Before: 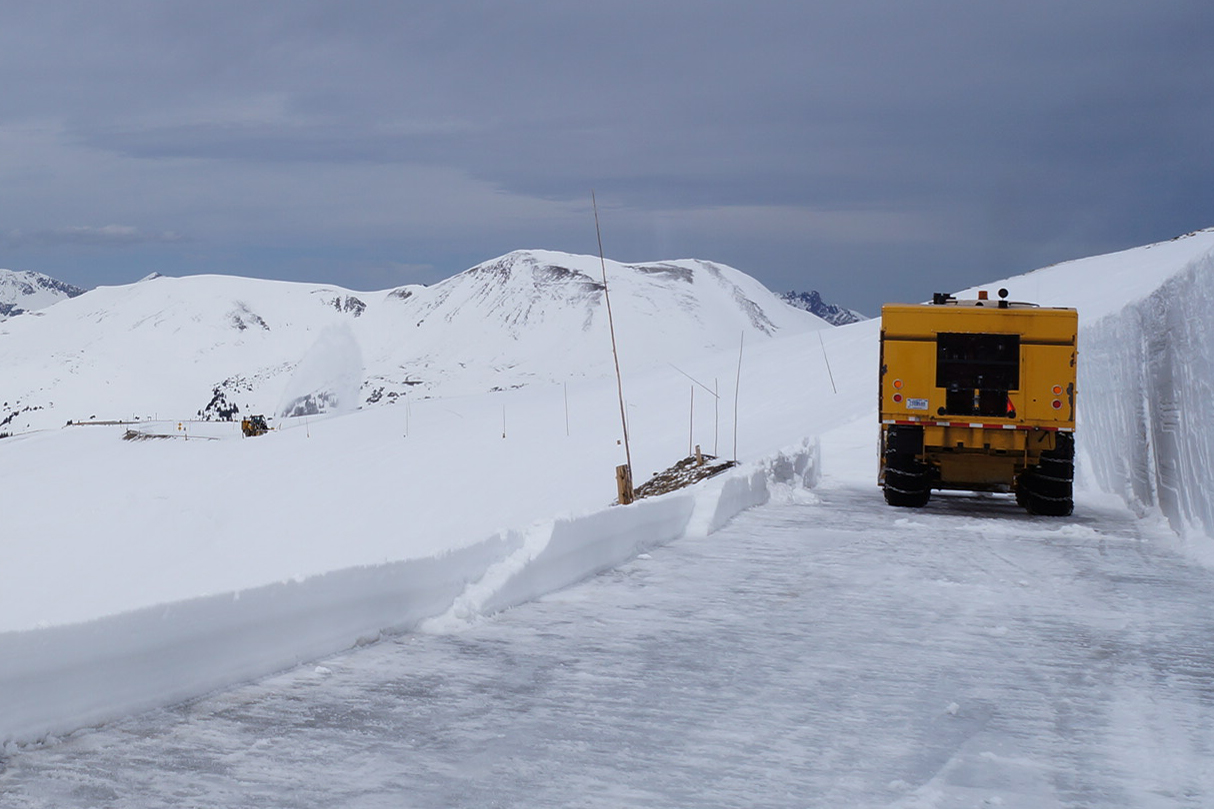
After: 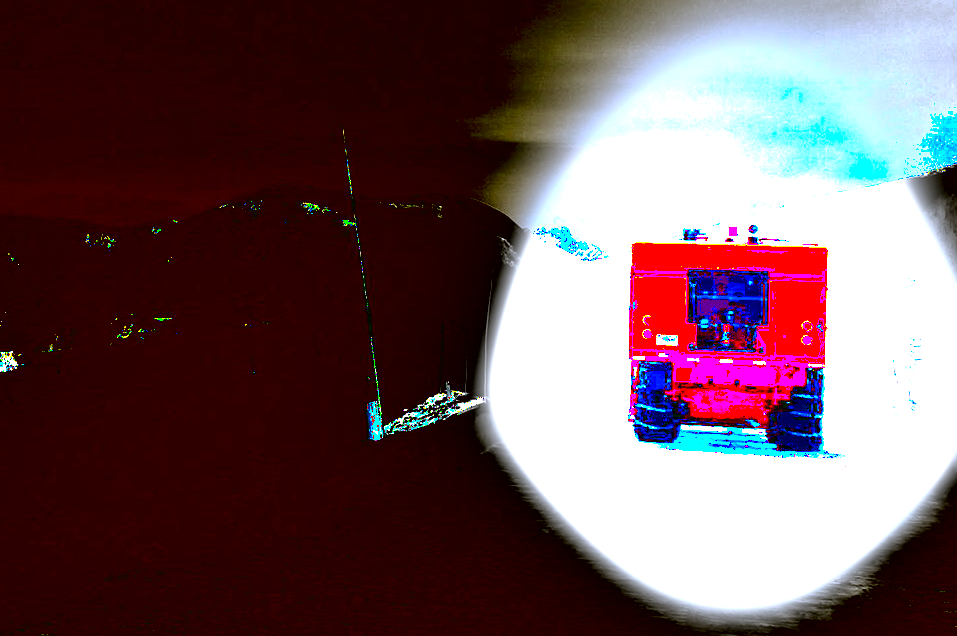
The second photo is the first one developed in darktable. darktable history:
white balance: red 0.98, blue 1.034
shadows and highlights: shadows 25, highlights -48, soften with gaussian
local contrast: mode bilateral grid, contrast 25, coarseness 47, detail 151%, midtone range 0.2
crop and rotate: left 20.74%, top 7.912%, right 0.375%, bottom 13.378%
exposure: black level correction 0.1, exposure 3 EV, compensate highlight preservation false
vibrance: vibrance 10%
